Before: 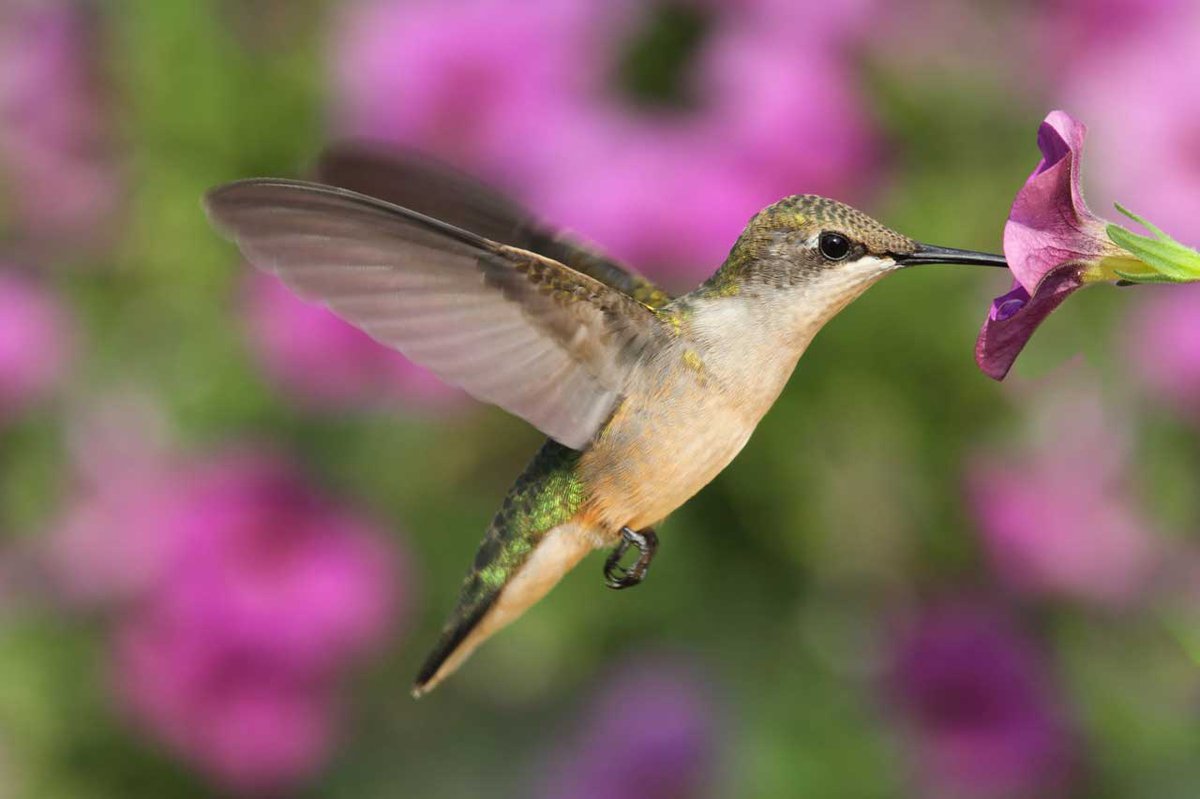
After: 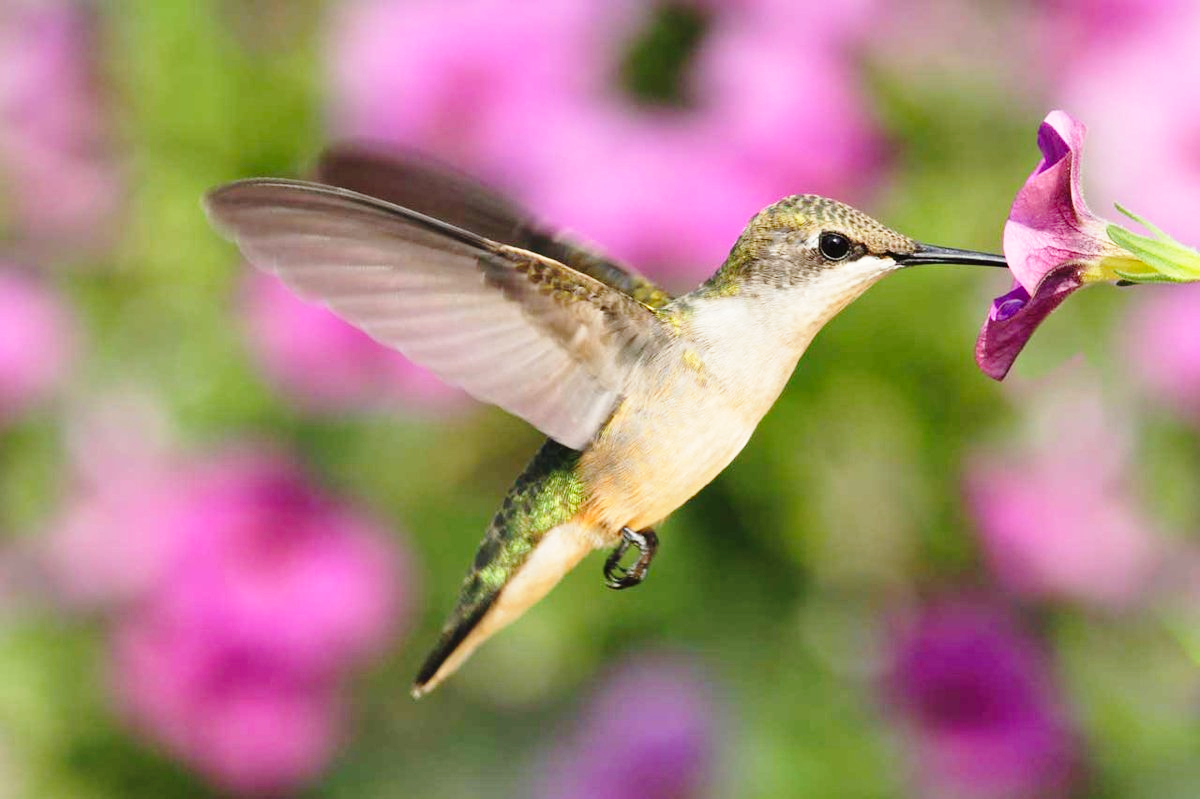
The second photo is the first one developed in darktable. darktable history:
base curve: curves: ch0 [(0, 0) (0.028, 0.03) (0.121, 0.232) (0.46, 0.748) (0.859, 0.968) (1, 1)], preserve colors none
white balance: emerald 1
